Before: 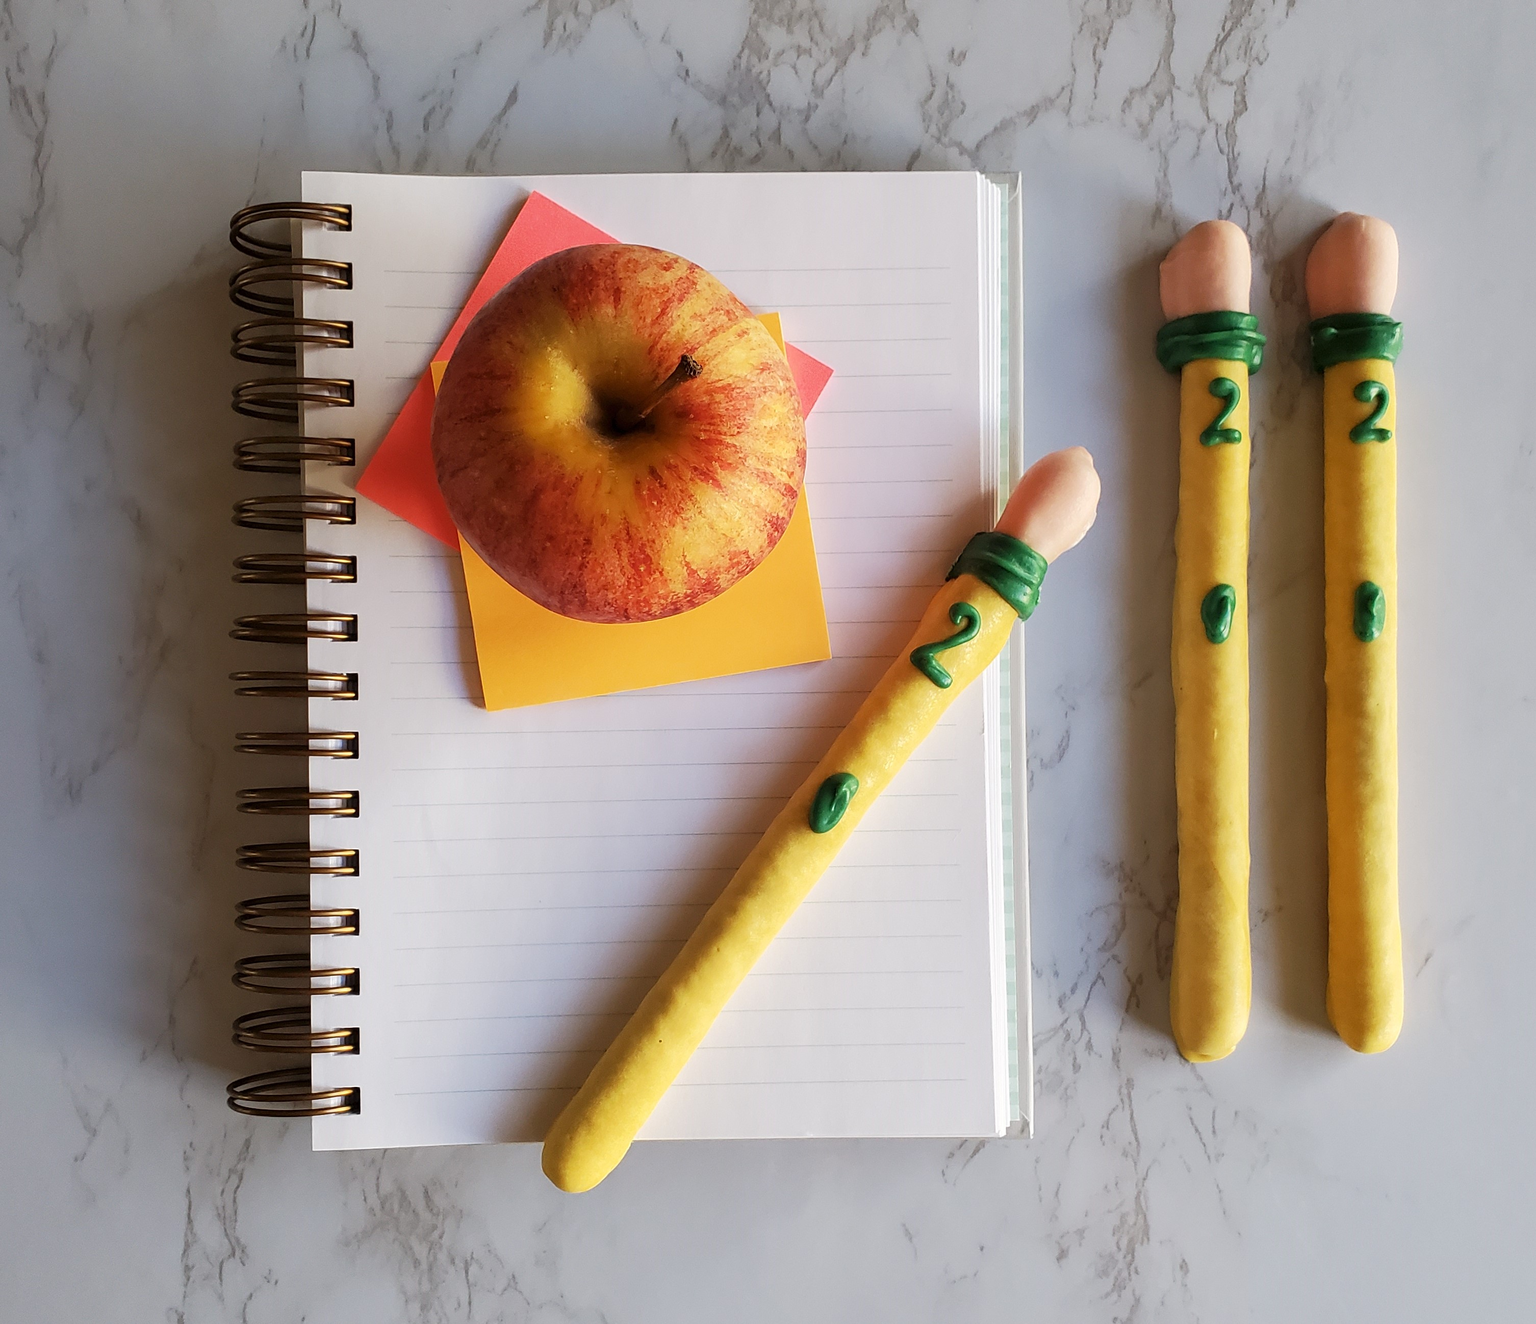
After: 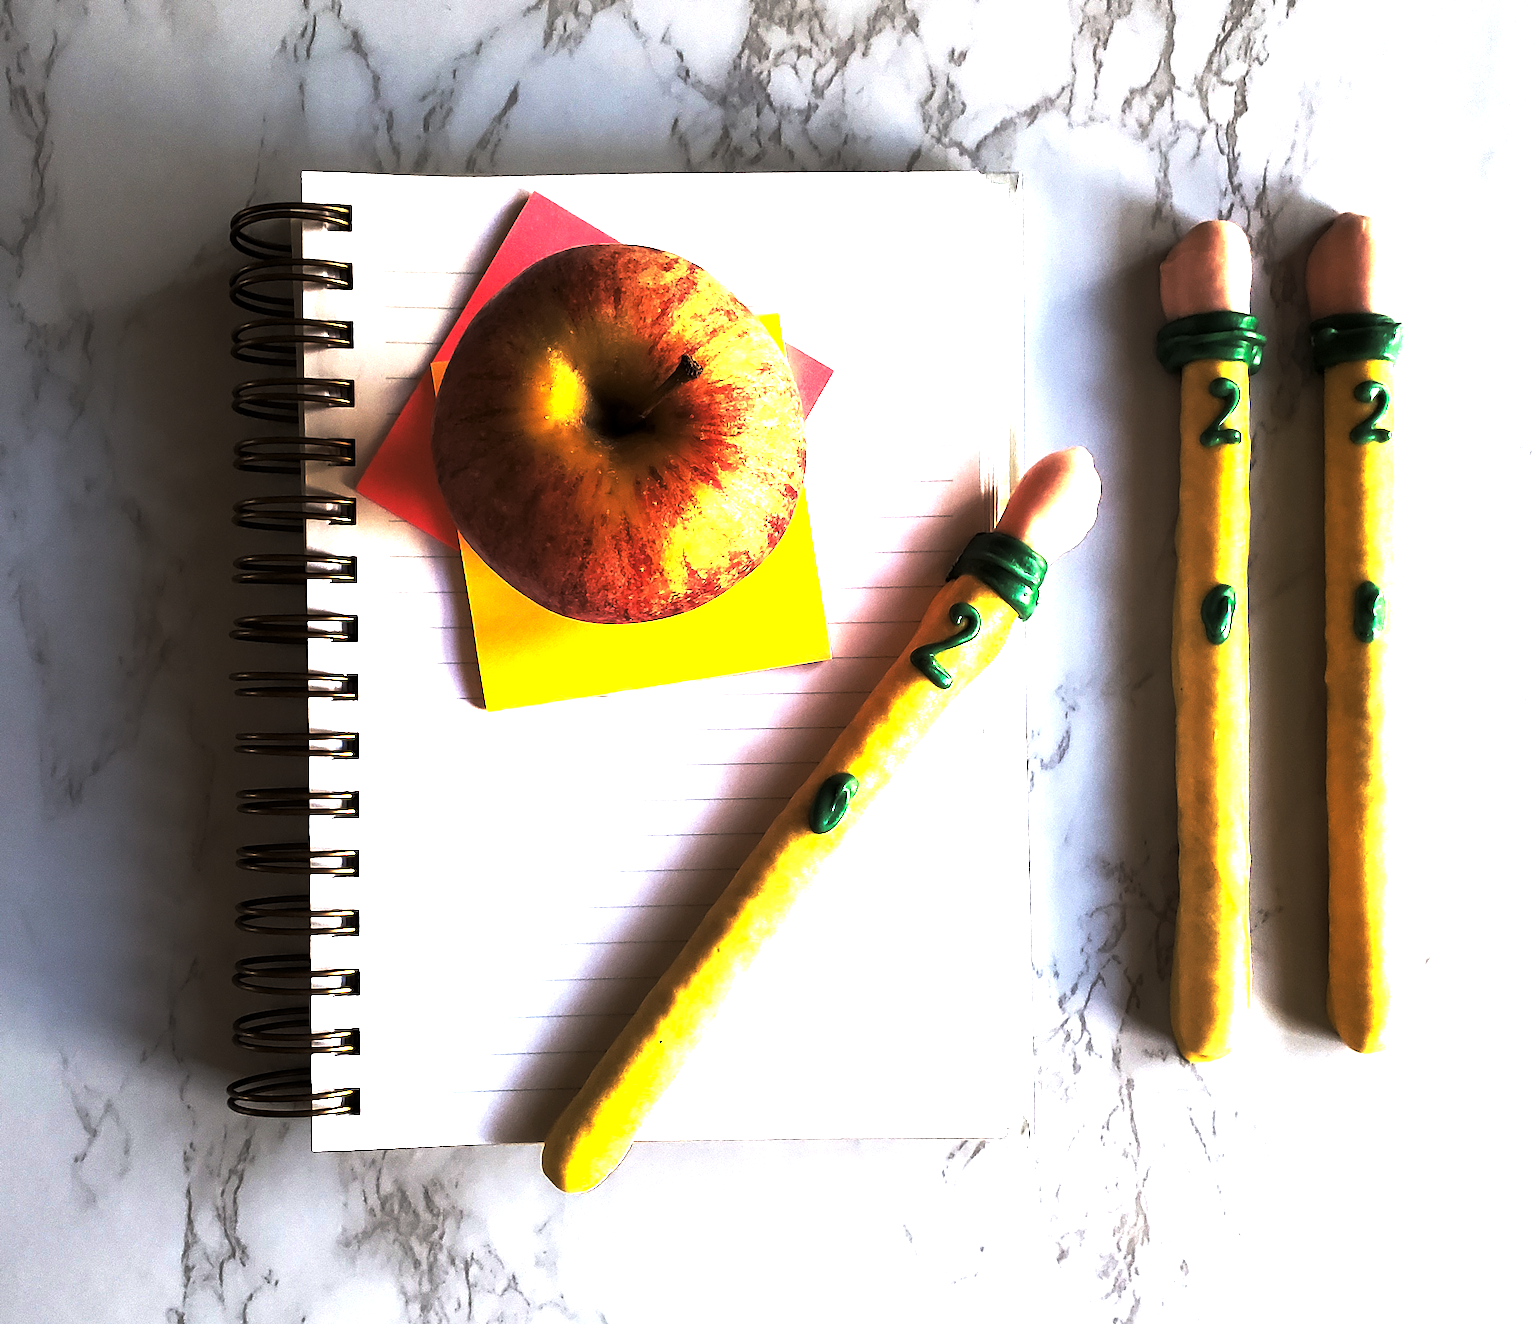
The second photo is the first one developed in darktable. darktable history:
base curve: curves: ch0 [(0, 0) (0.595, 0.418) (1, 1)], preserve colors none
levels: levels [0, 0.618, 1]
exposure: black level correction 0, exposure 1.291 EV, compensate highlight preservation false
